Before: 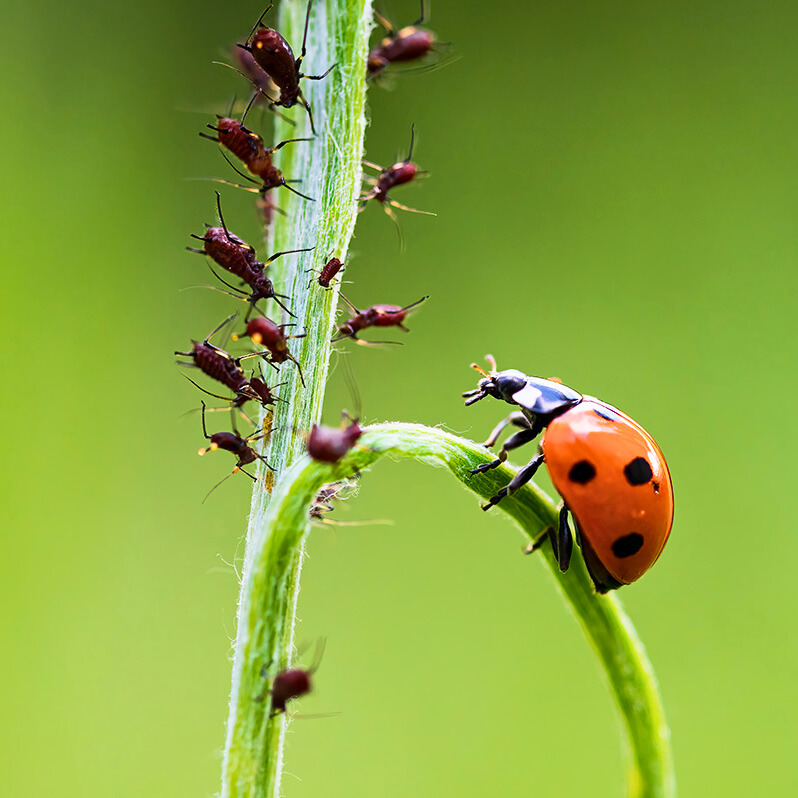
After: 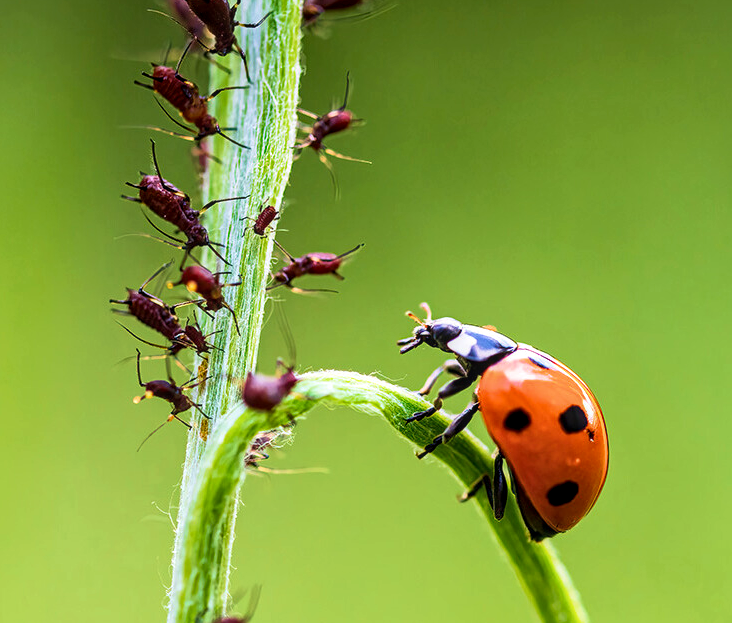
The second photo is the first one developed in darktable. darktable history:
local contrast: on, module defaults
velvia: on, module defaults
crop: left 8.227%, top 6.581%, bottom 15.245%
